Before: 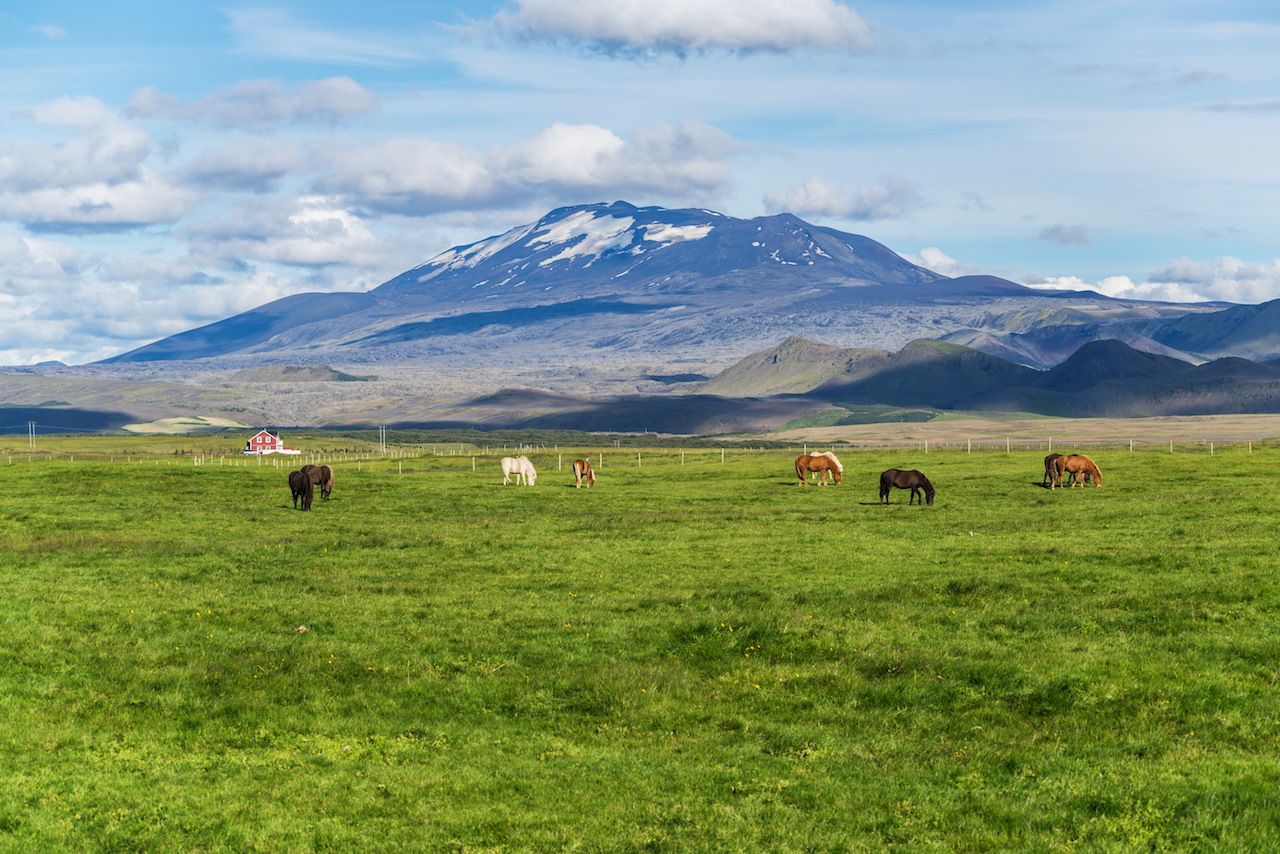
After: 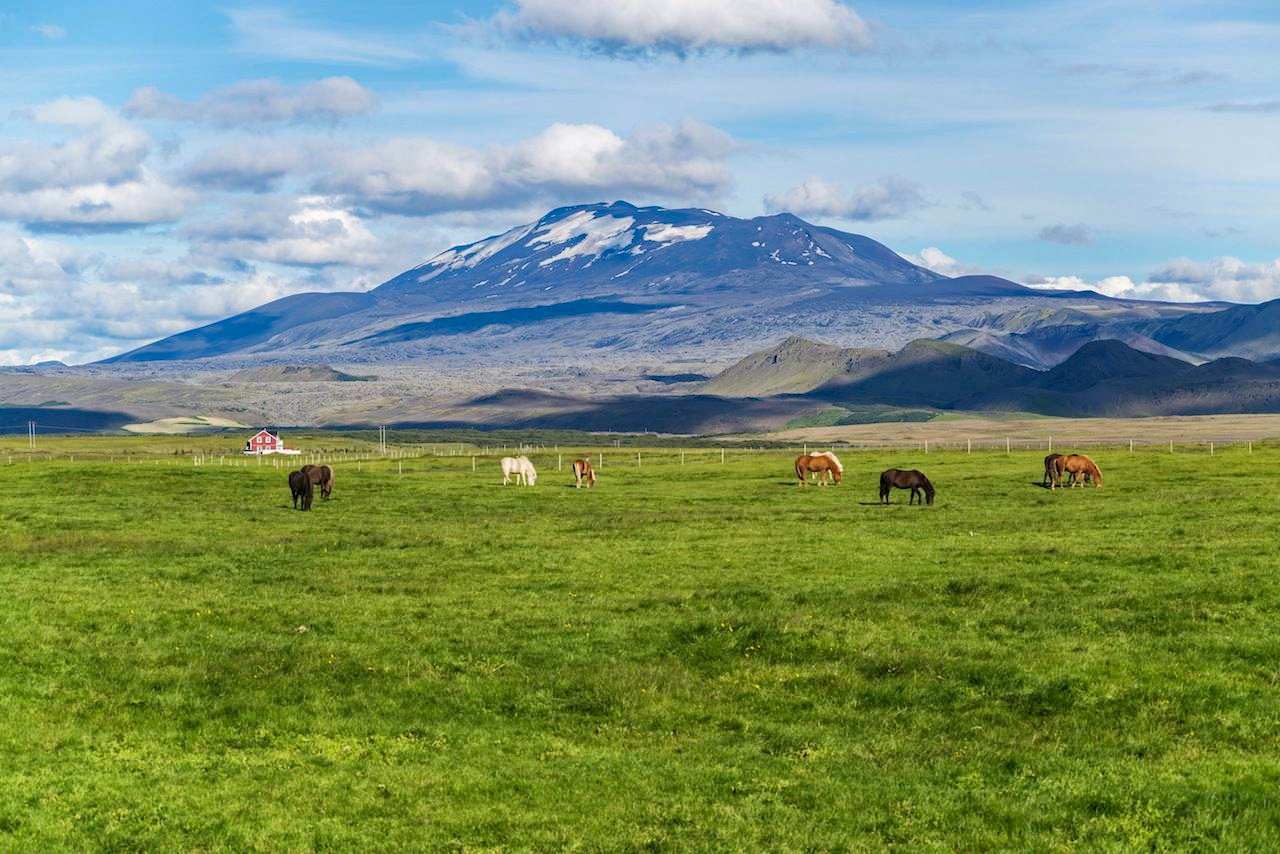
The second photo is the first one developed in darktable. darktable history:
haze removal: strength 0.243, distance 0.251, compatibility mode true, adaptive false
